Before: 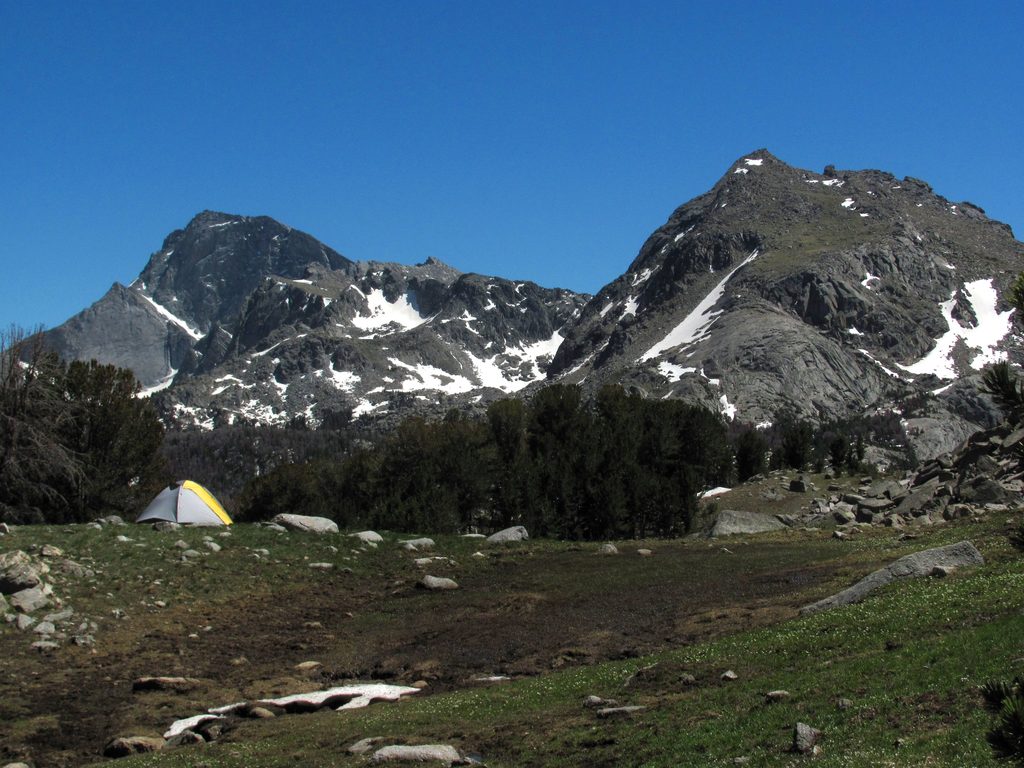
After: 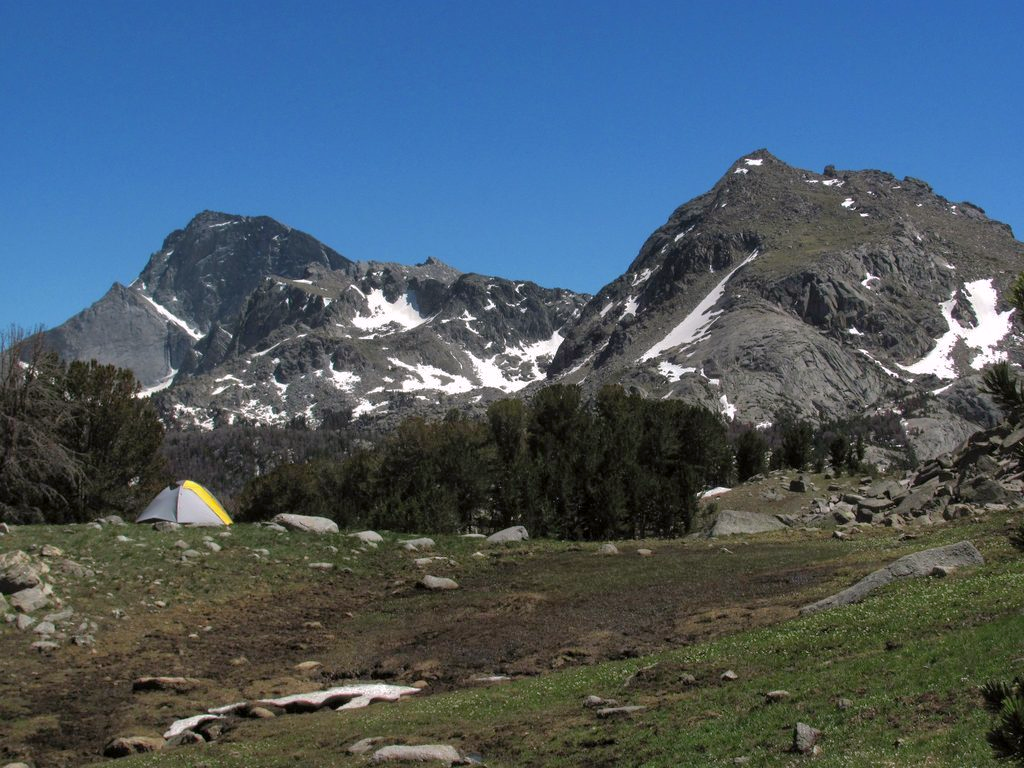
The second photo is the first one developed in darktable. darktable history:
shadows and highlights: on, module defaults
color correction: highlights a* 2.98, highlights b* -1.51, shadows a* -0.087, shadows b* 1.97, saturation 0.985
